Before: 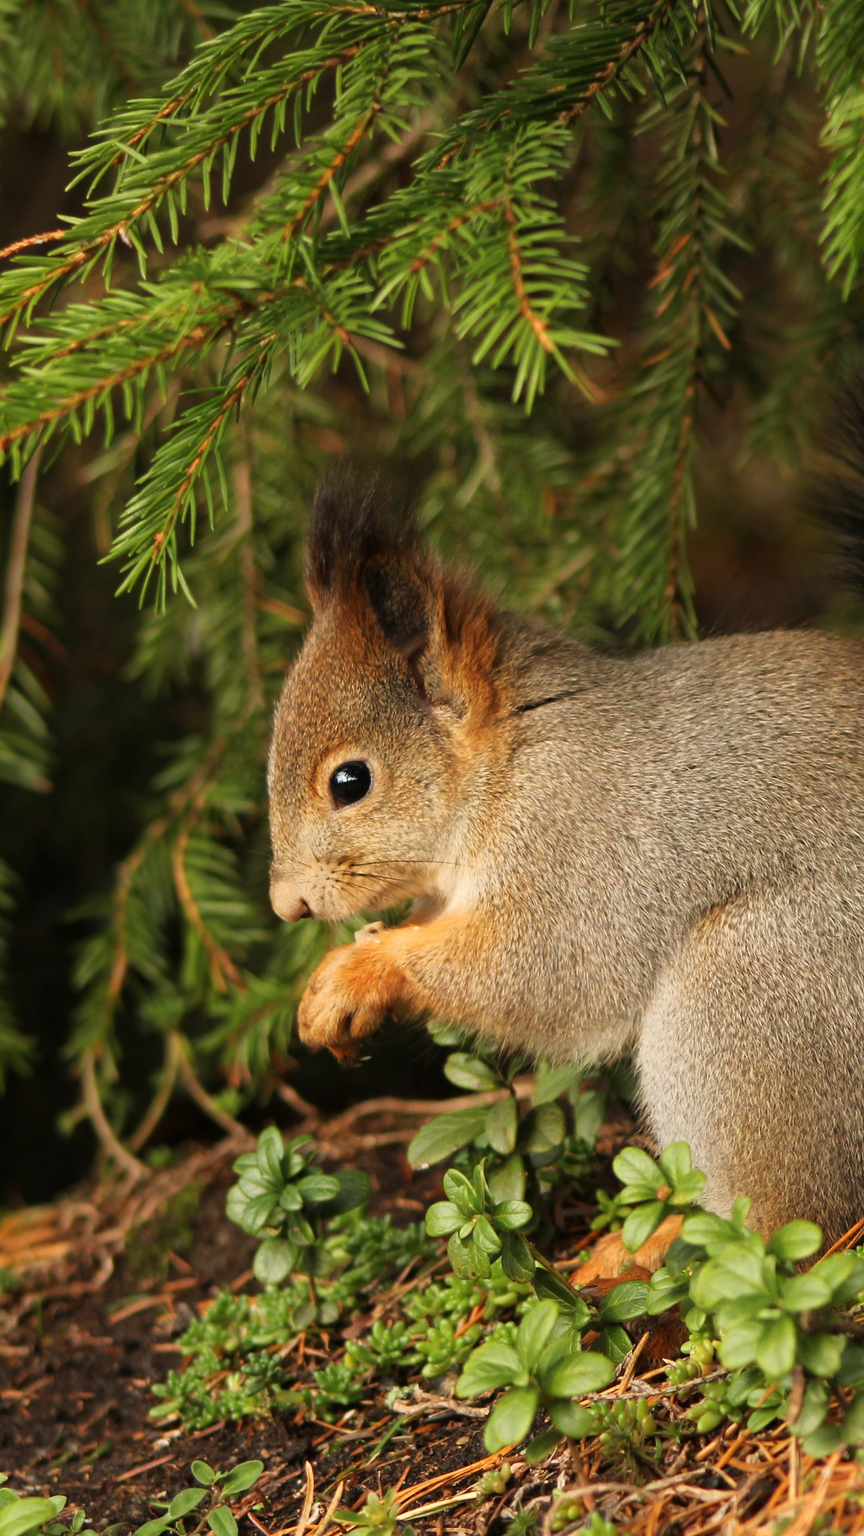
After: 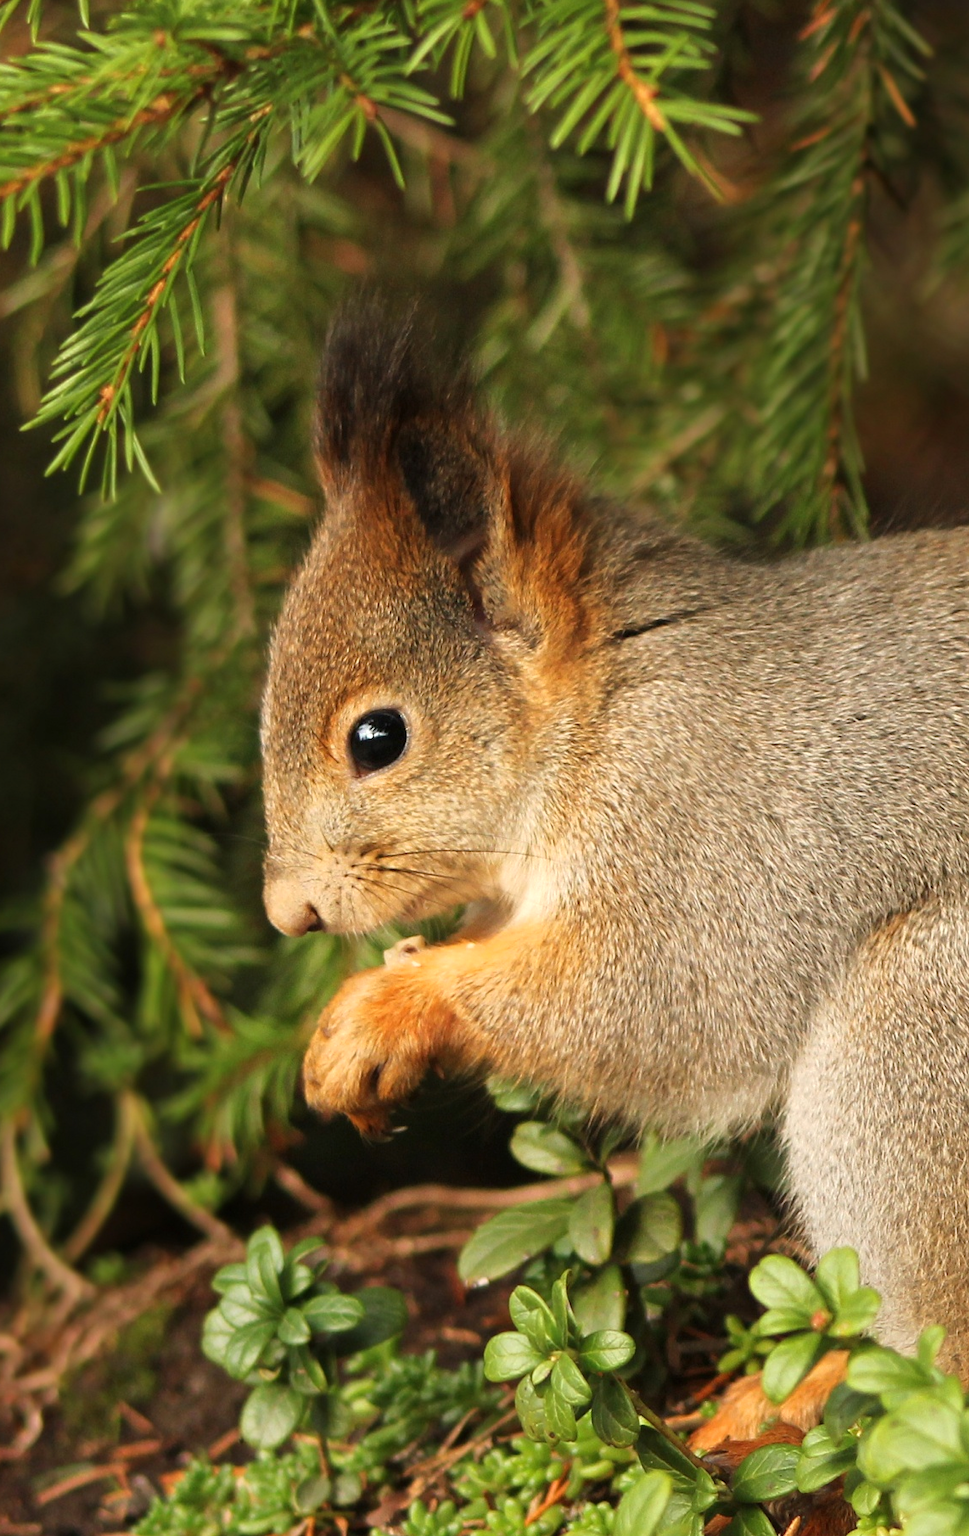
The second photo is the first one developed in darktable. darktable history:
crop: left 9.712%, top 16.928%, right 10.845%, bottom 12.332%
exposure: black level correction 0, exposure 0.2 EV, compensate exposure bias true, compensate highlight preservation false
